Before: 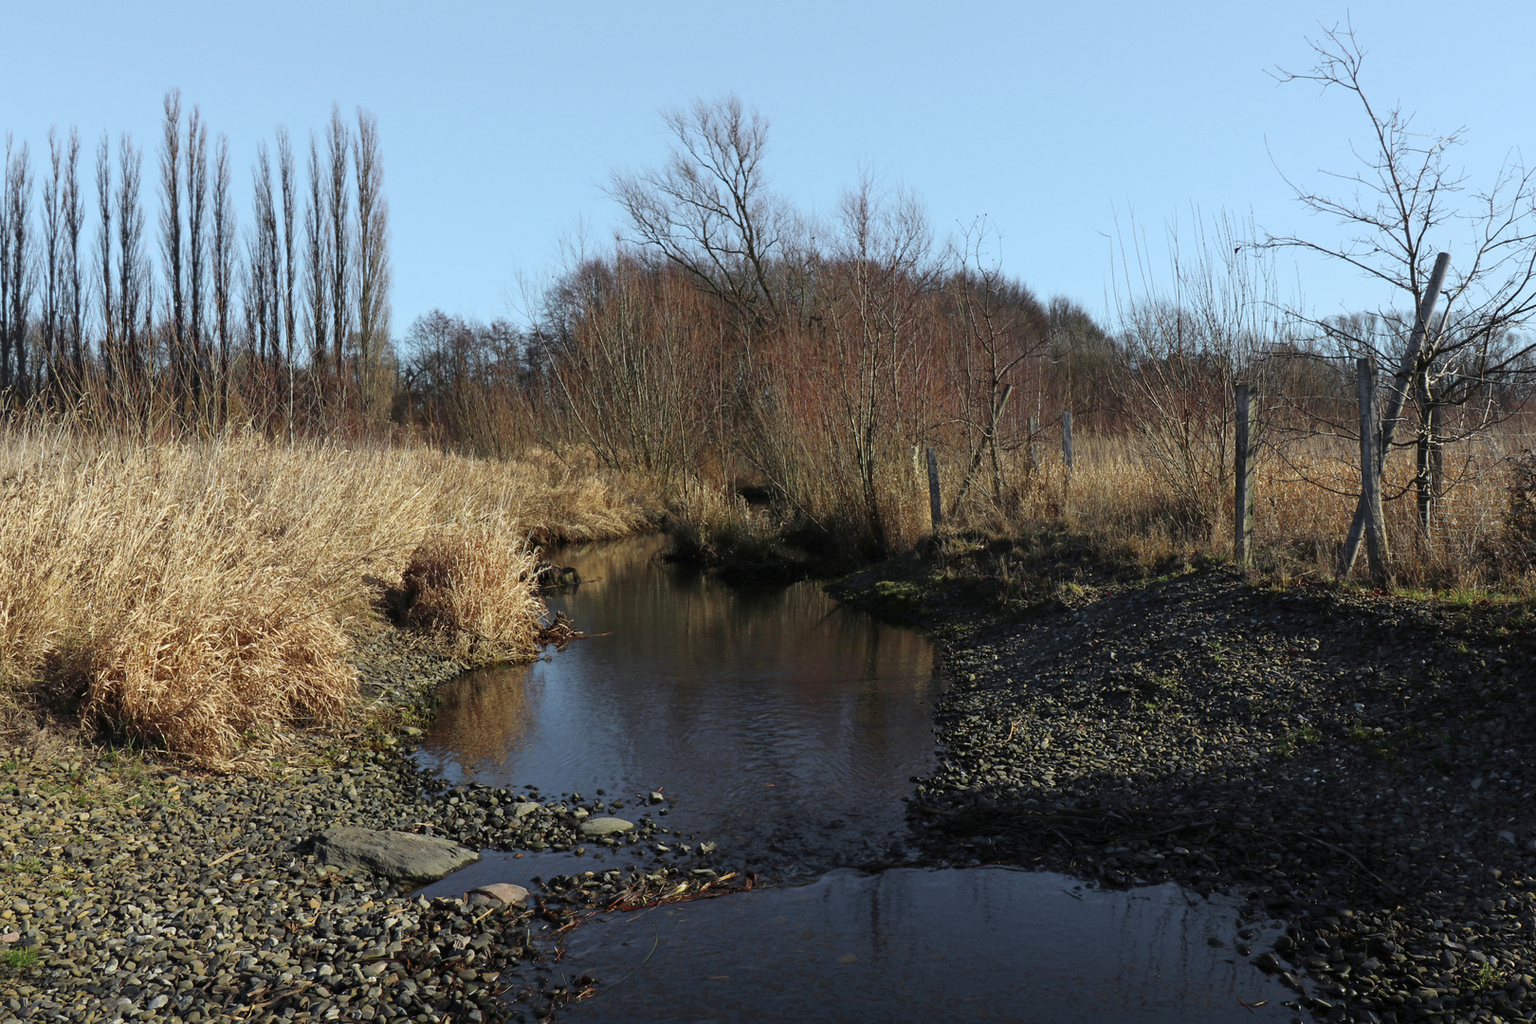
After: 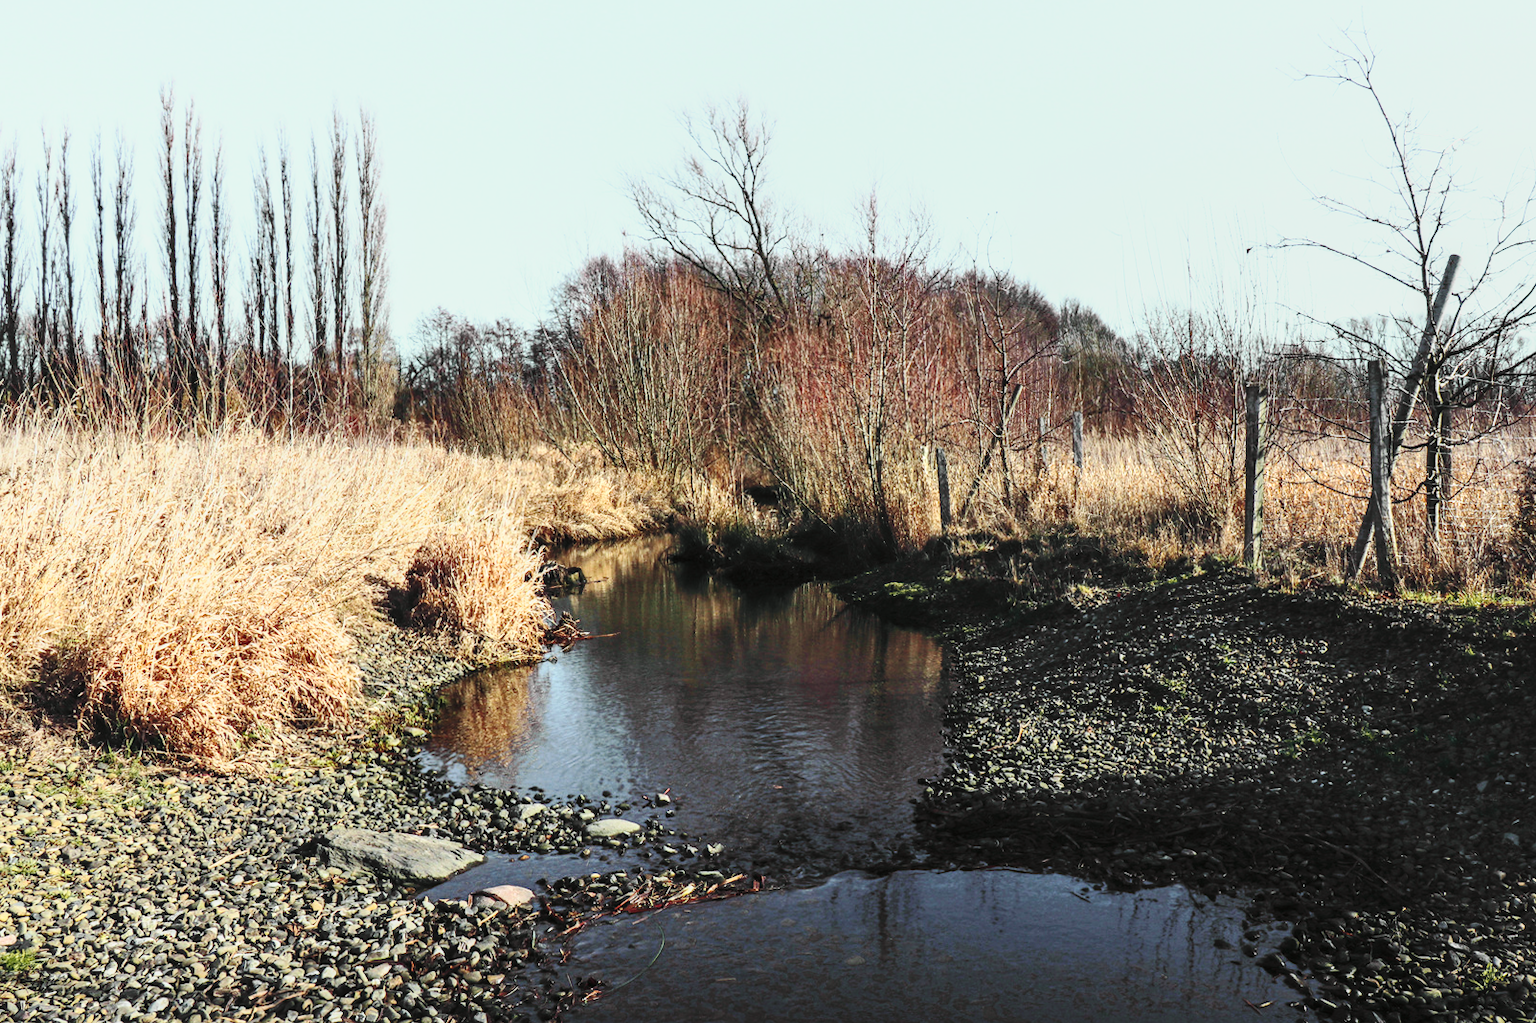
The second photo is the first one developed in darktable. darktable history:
tone curve: curves: ch0 [(0, 0.026) (0.172, 0.194) (0.398, 0.437) (0.469, 0.544) (0.612, 0.741) (0.845, 0.926) (1, 0.968)]; ch1 [(0, 0) (0.437, 0.453) (0.472, 0.467) (0.502, 0.502) (0.531, 0.537) (0.574, 0.583) (0.617, 0.64) (0.699, 0.749) (0.859, 0.919) (1, 1)]; ch2 [(0, 0) (0.33, 0.301) (0.421, 0.443) (0.476, 0.502) (0.511, 0.504) (0.553, 0.55) (0.595, 0.586) (0.664, 0.664) (1, 1)], color space Lab, independent channels, preserve colors none
local contrast: on, module defaults
rotate and perspective: rotation 0.174°, lens shift (vertical) 0.013, lens shift (horizontal) 0.019, shear 0.001, automatic cropping original format, crop left 0.007, crop right 0.991, crop top 0.016, crop bottom 0.997
base curve: curves: ch0 [(0, 0) (0.028, 0.03) (0.121, 0.232) (0.46, 0.748) (0.859, 0.968) (1, 1)], preserve colors none
